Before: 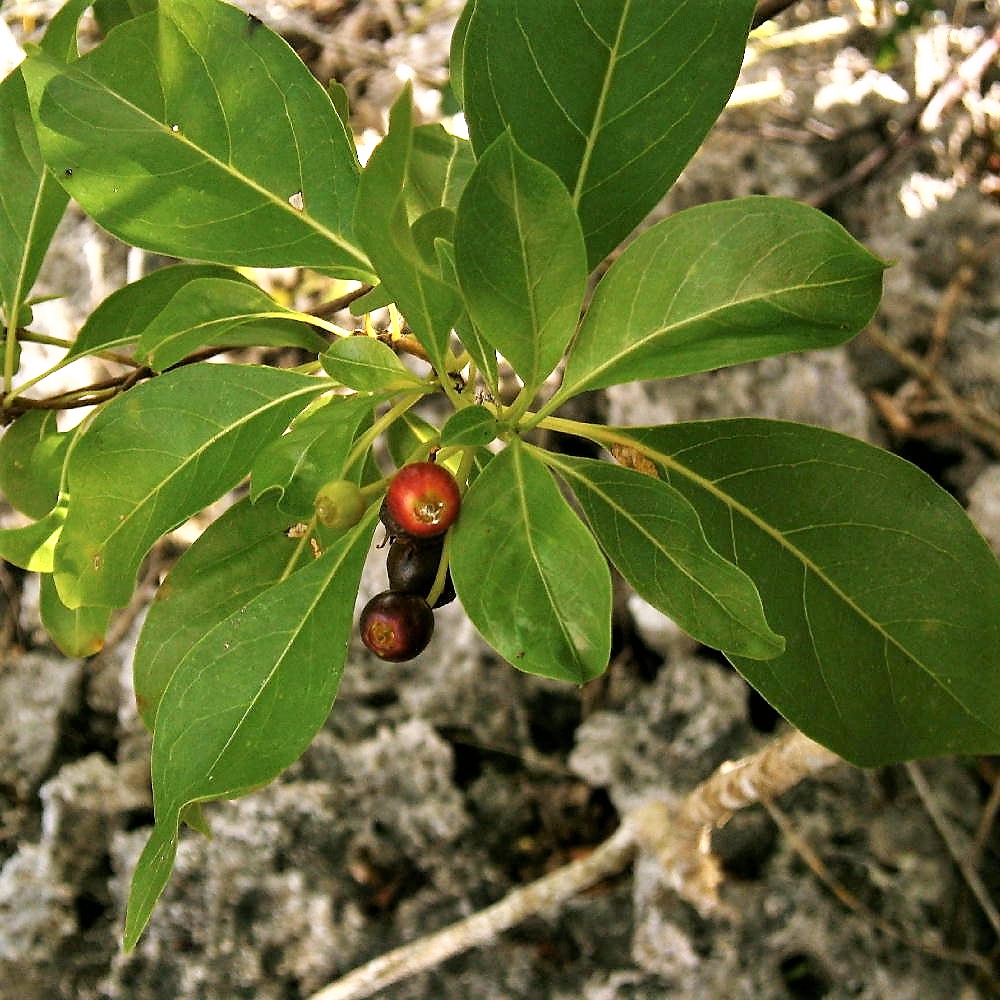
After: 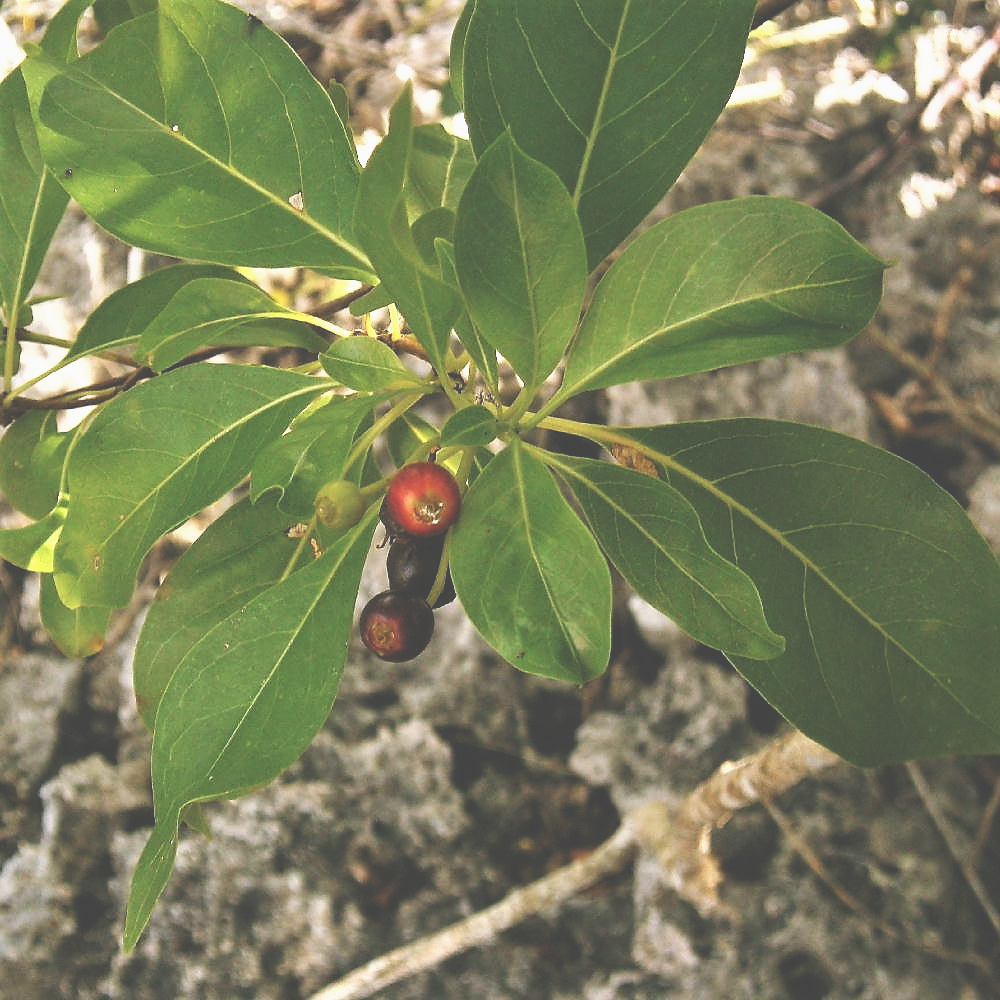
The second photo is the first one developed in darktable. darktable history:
exposure: black level correction -0.064, exposure -0.05 EV, compensate highlight preservation false
